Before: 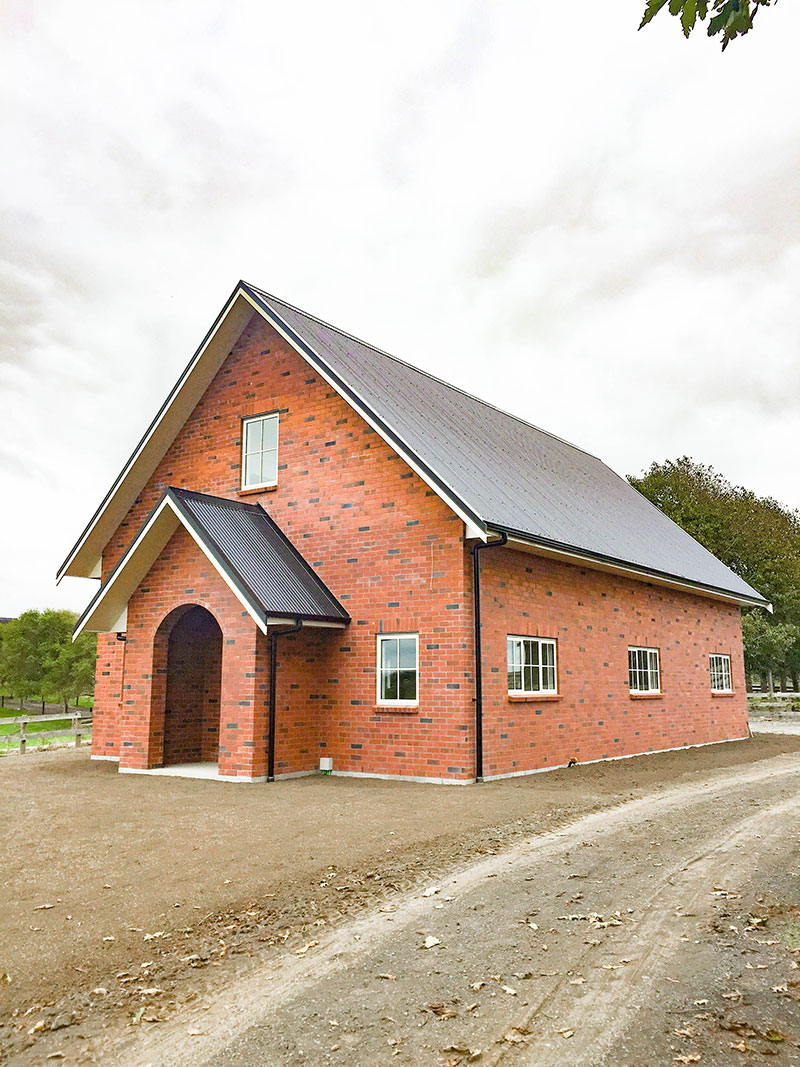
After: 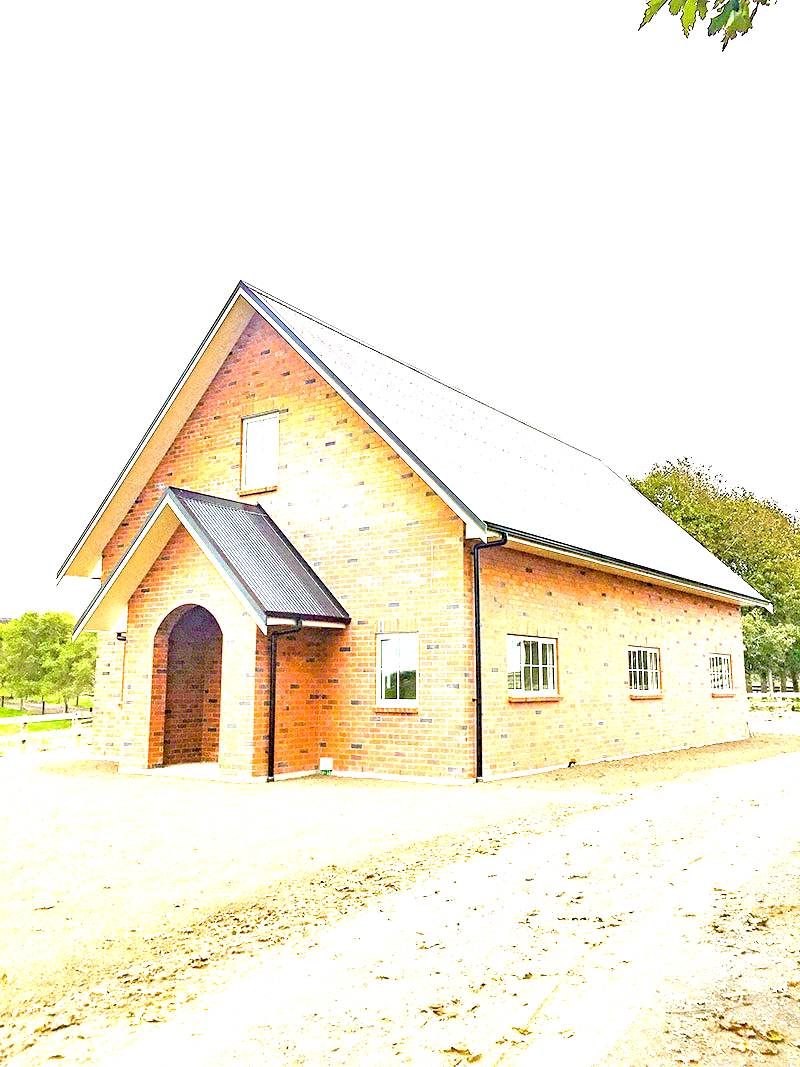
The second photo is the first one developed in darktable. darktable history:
exposure: black level correction 0.005, exposure 2.073 EV, compensate exposure bias true, compensate highlight preservation false
